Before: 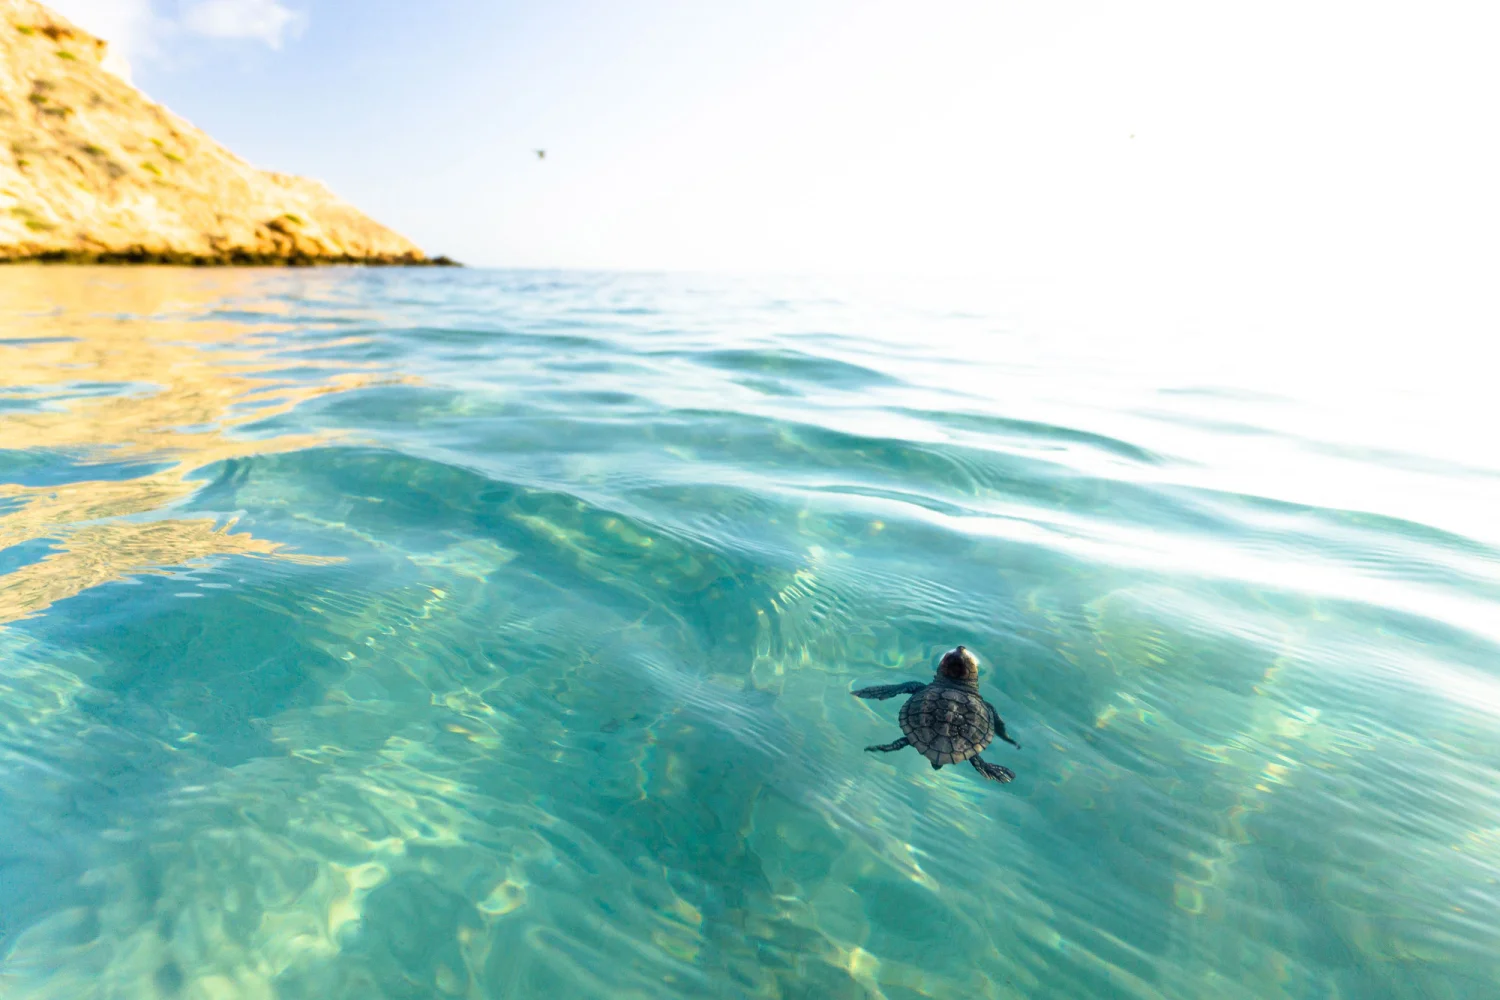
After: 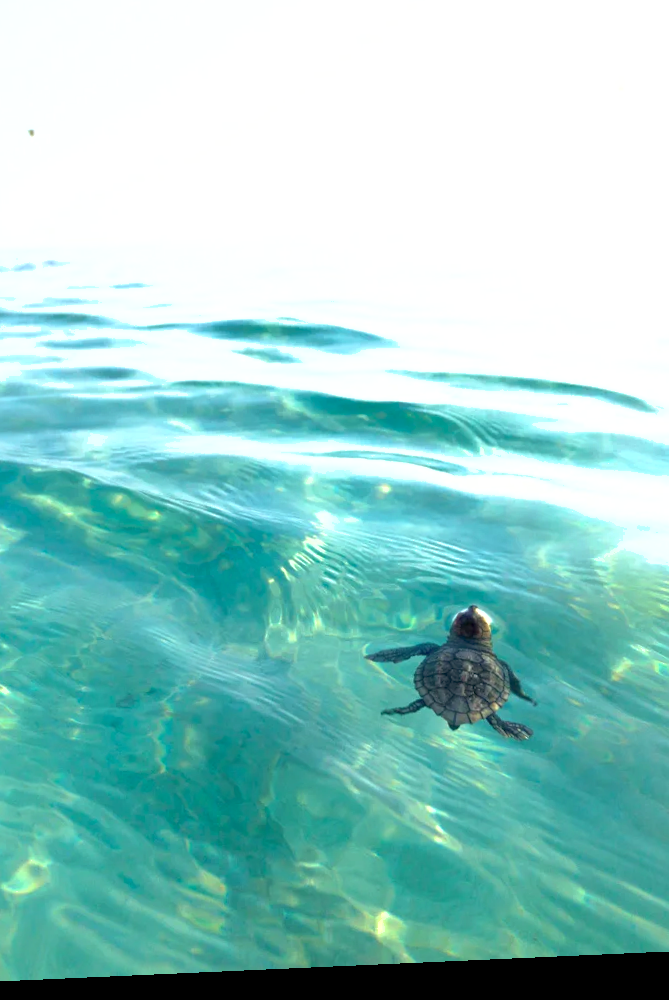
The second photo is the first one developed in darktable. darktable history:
rotate and perspective: rotation -2.56°, automatic cropping off
shadows and highlights: on, module defaults
crop: left 33.452%, top 6.025%, right 23.155%
exposure: exposure 0.559 EV, compensate highlight preservation false
